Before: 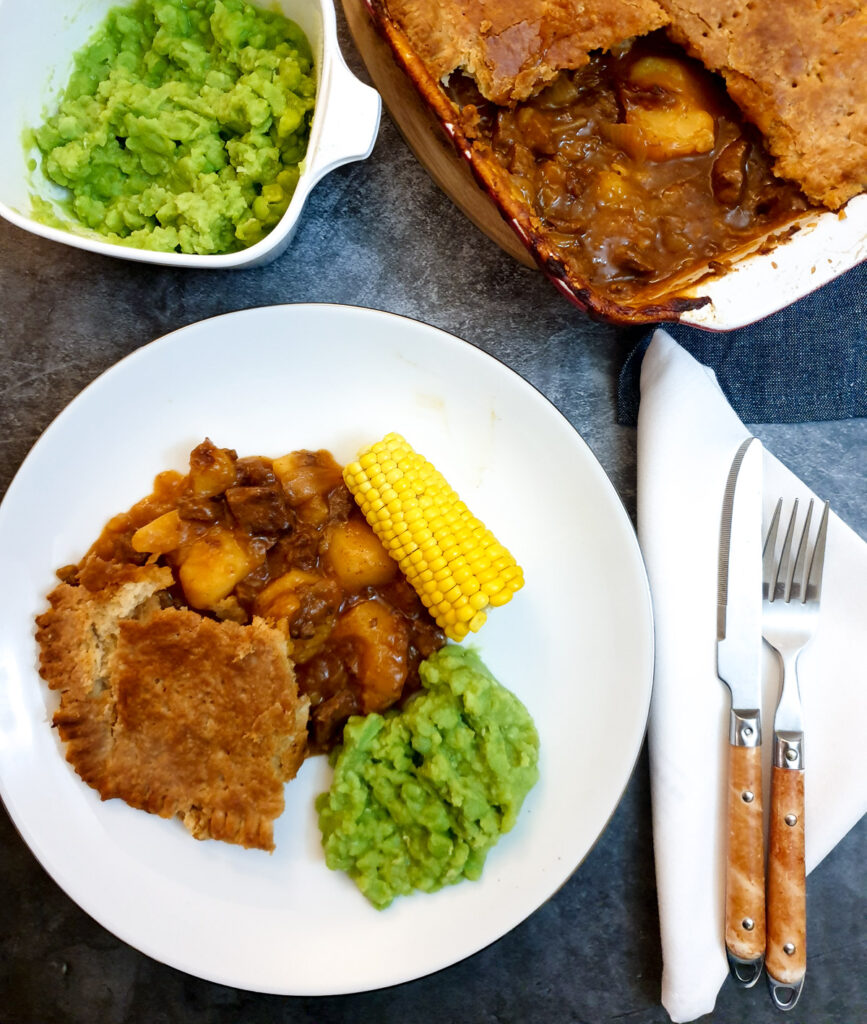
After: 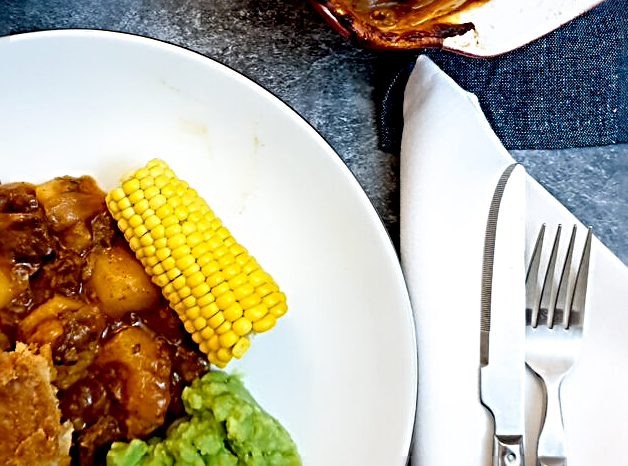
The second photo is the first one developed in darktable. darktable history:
crop and rotate: left 27.498%, top 26.822%, bottom 27.6%
sharpen: radius 3.742, amount 0.936
exposure: black level correction 0.013, compensate highlight preservation false
